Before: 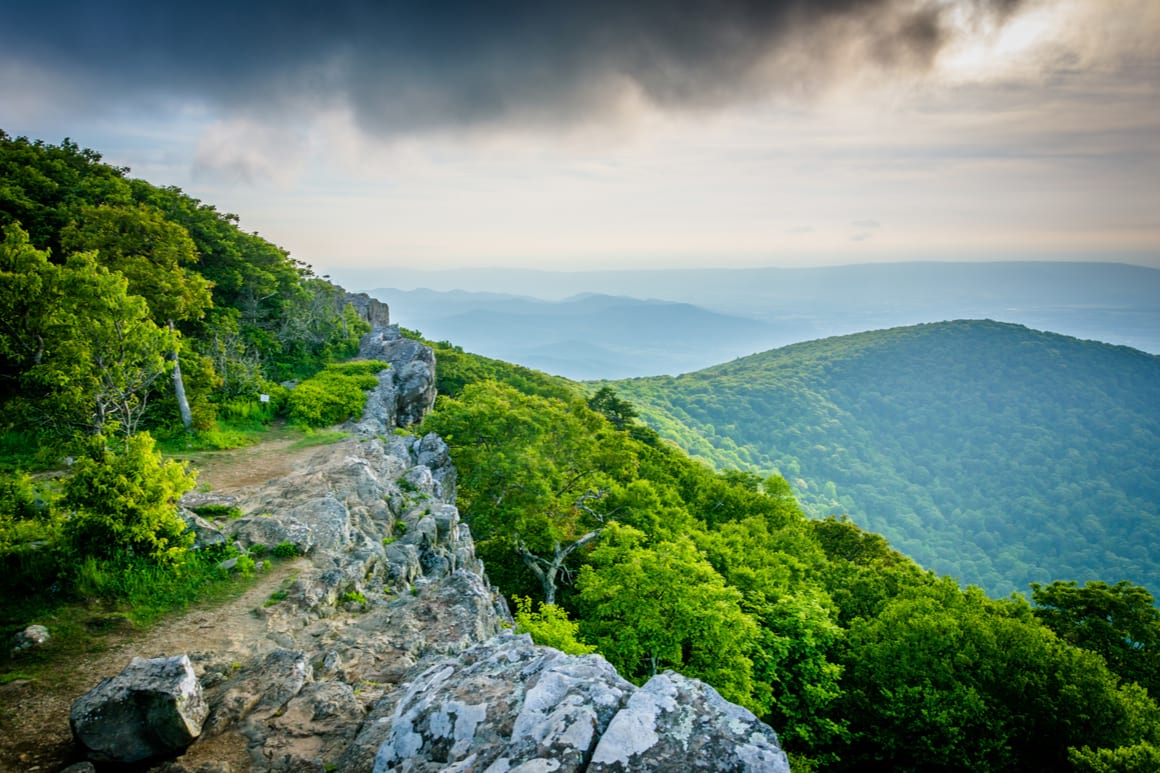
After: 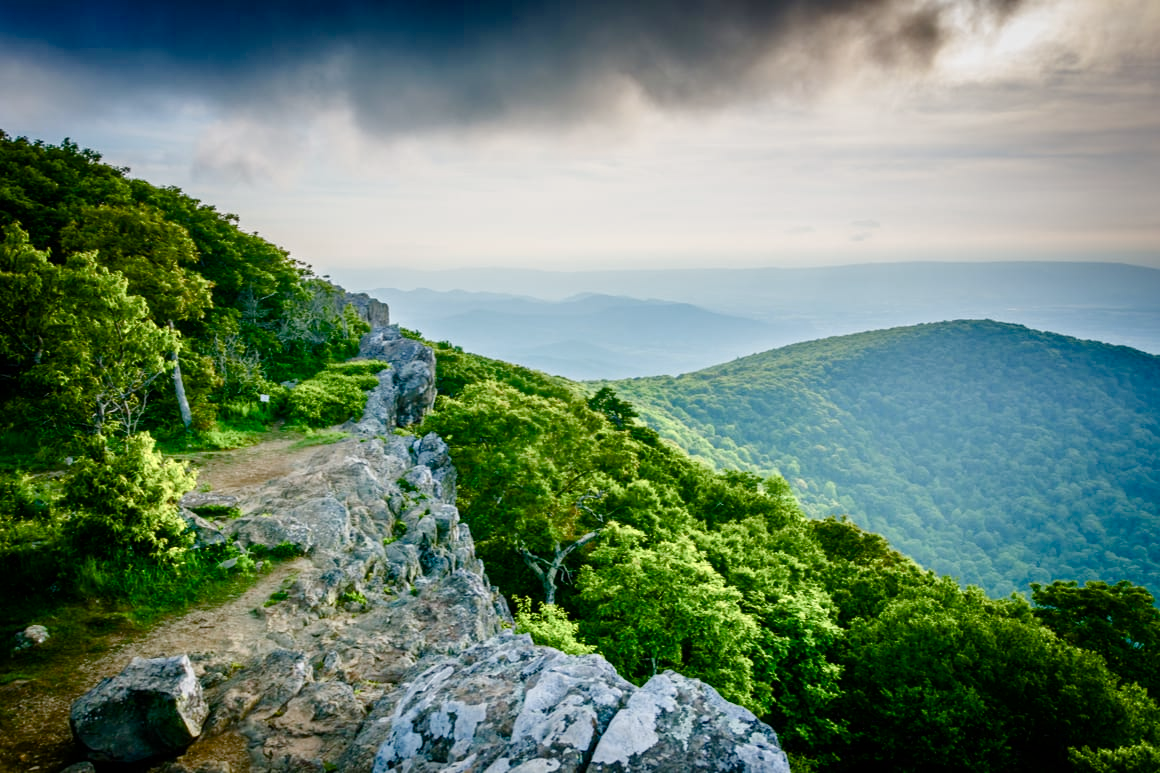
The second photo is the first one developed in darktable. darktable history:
color balance rgb: perceptual saturation grading › global saturation 20%, perceptual saturation grading › highlights -50.013%, perceptual saturation grading › shadows 30.622%, global vibrance 6.744%, saturation formula JzAzBz (2021)
